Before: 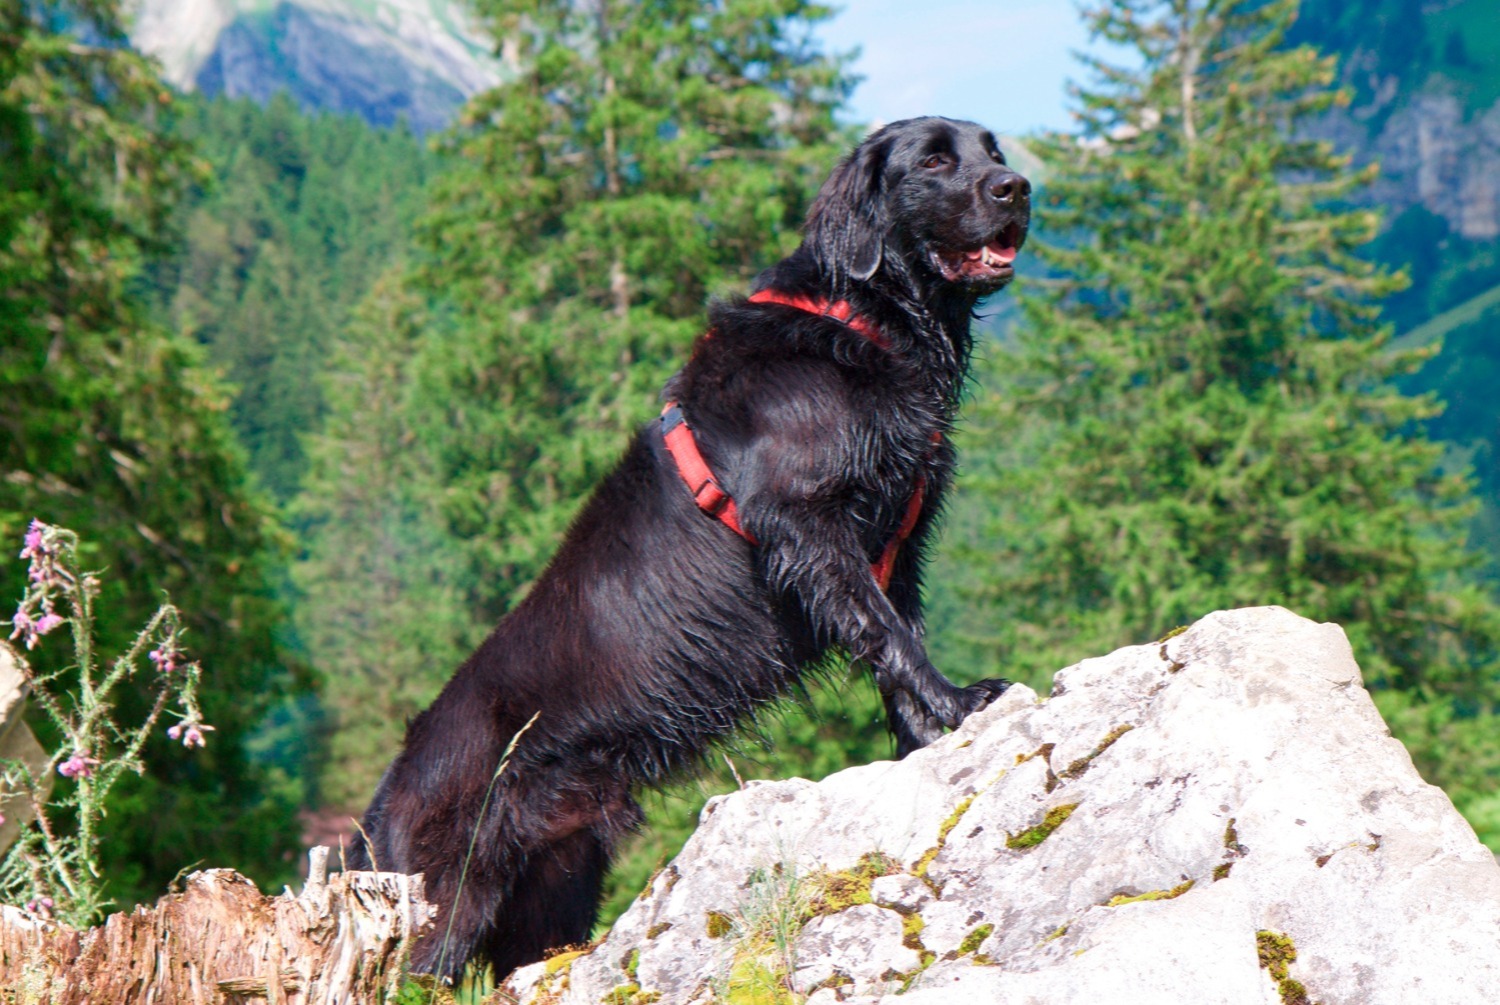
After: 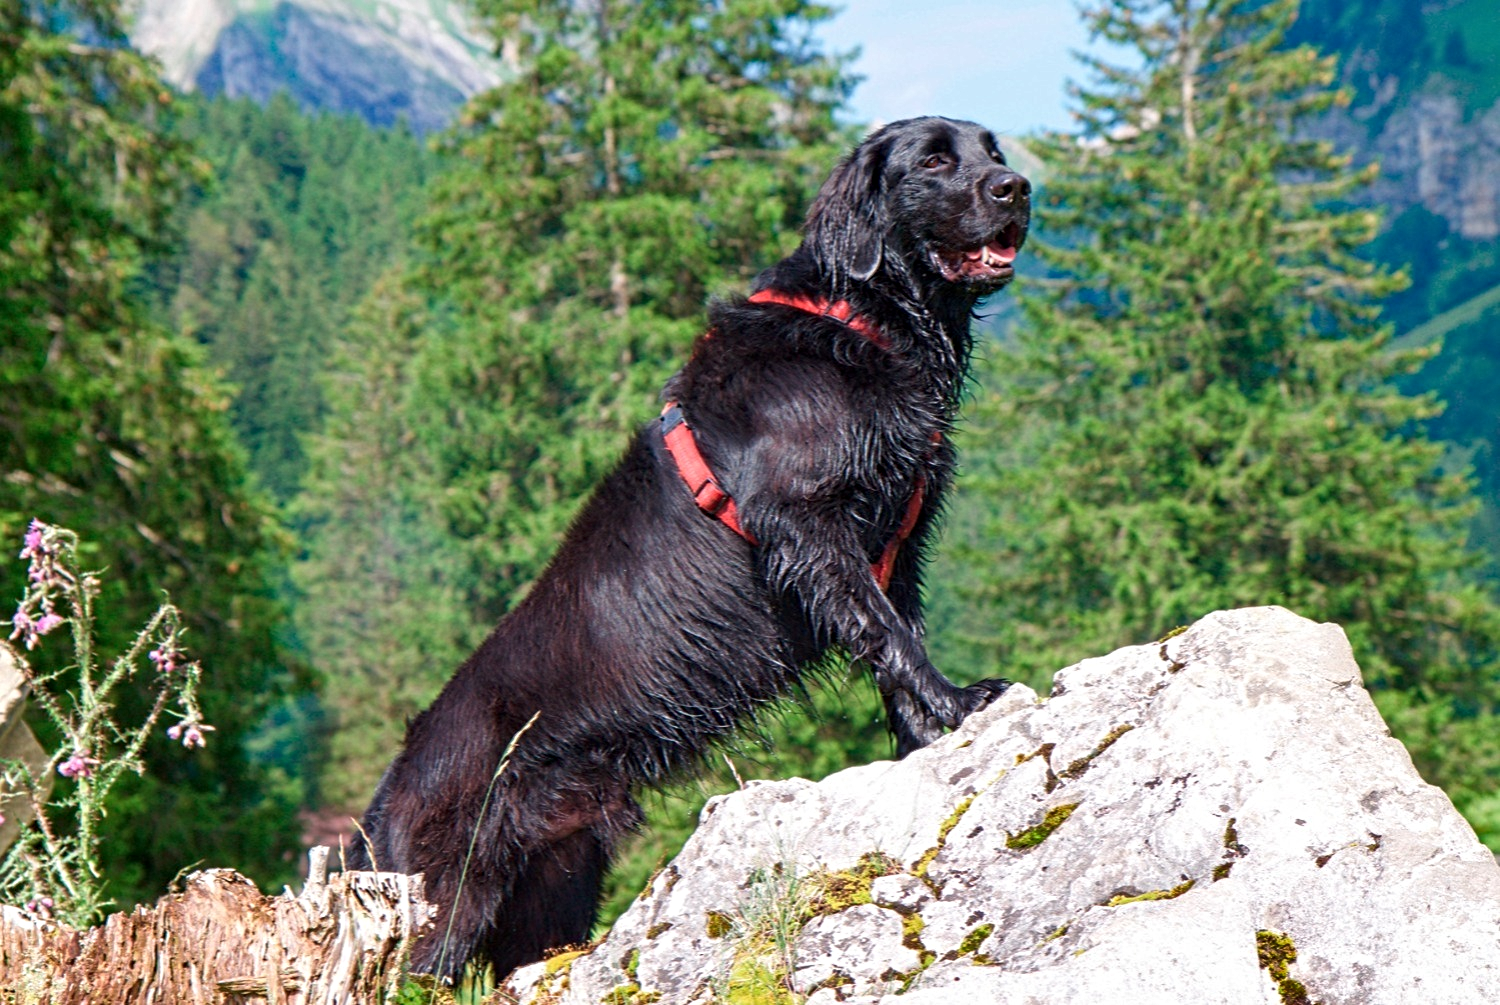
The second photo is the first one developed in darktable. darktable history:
contrast equalizer: y [[0.5, 0.5, 0.5, 0.539, 0.64, 0.611], [0.5 ×6], [0.5 ×6], [0 ×6], [0 ×6]]
shadows and highlights: radius 337.17, shadows 29.01, soften with gaussian
